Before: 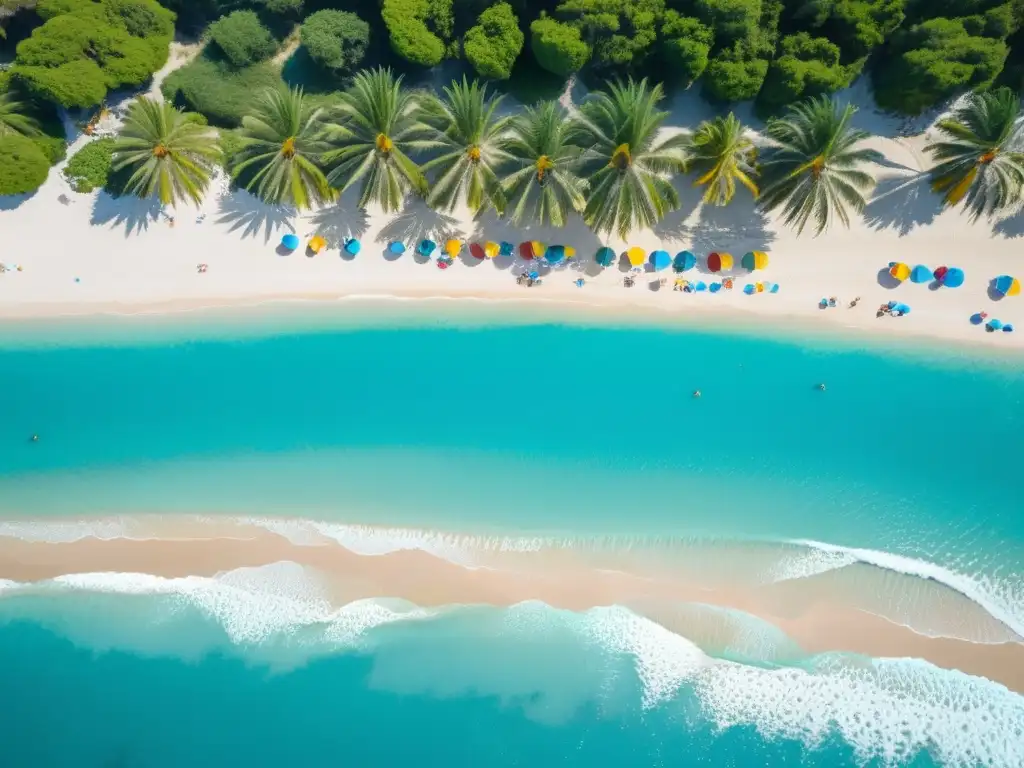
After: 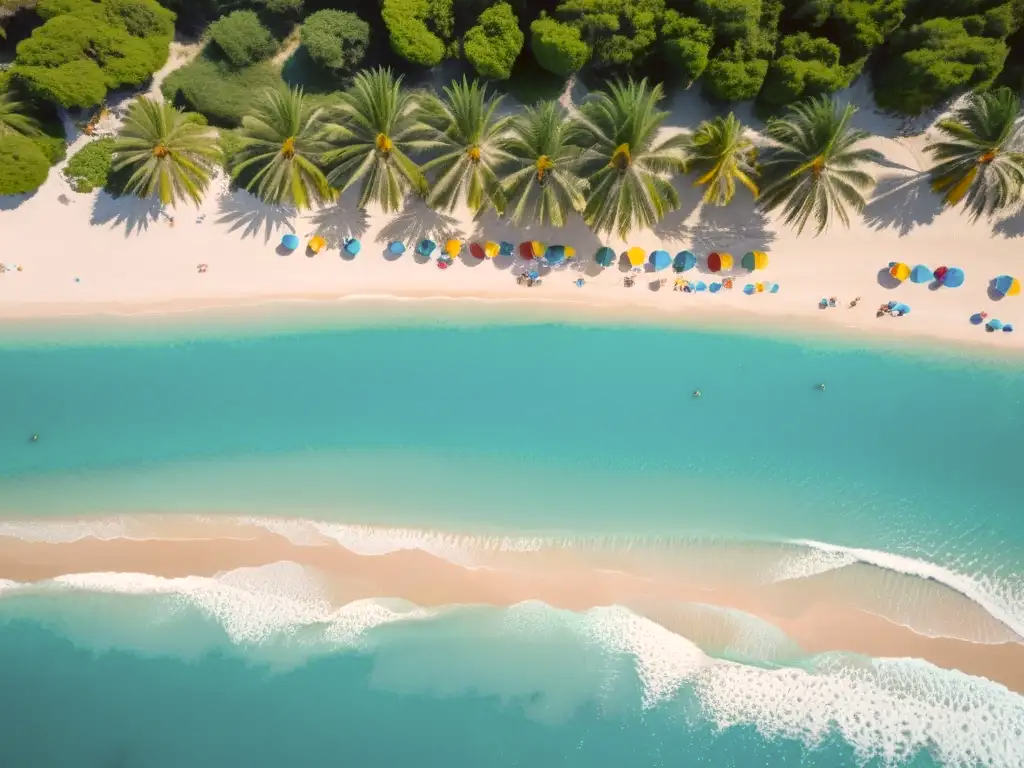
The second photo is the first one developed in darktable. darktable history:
color correction: highlights a* 6.4, highlights b* 8.2, shadows a* 5.89, shadows b* 7.26, saturation 0.915
tone equalizer: -8 EV -0.574 EV
